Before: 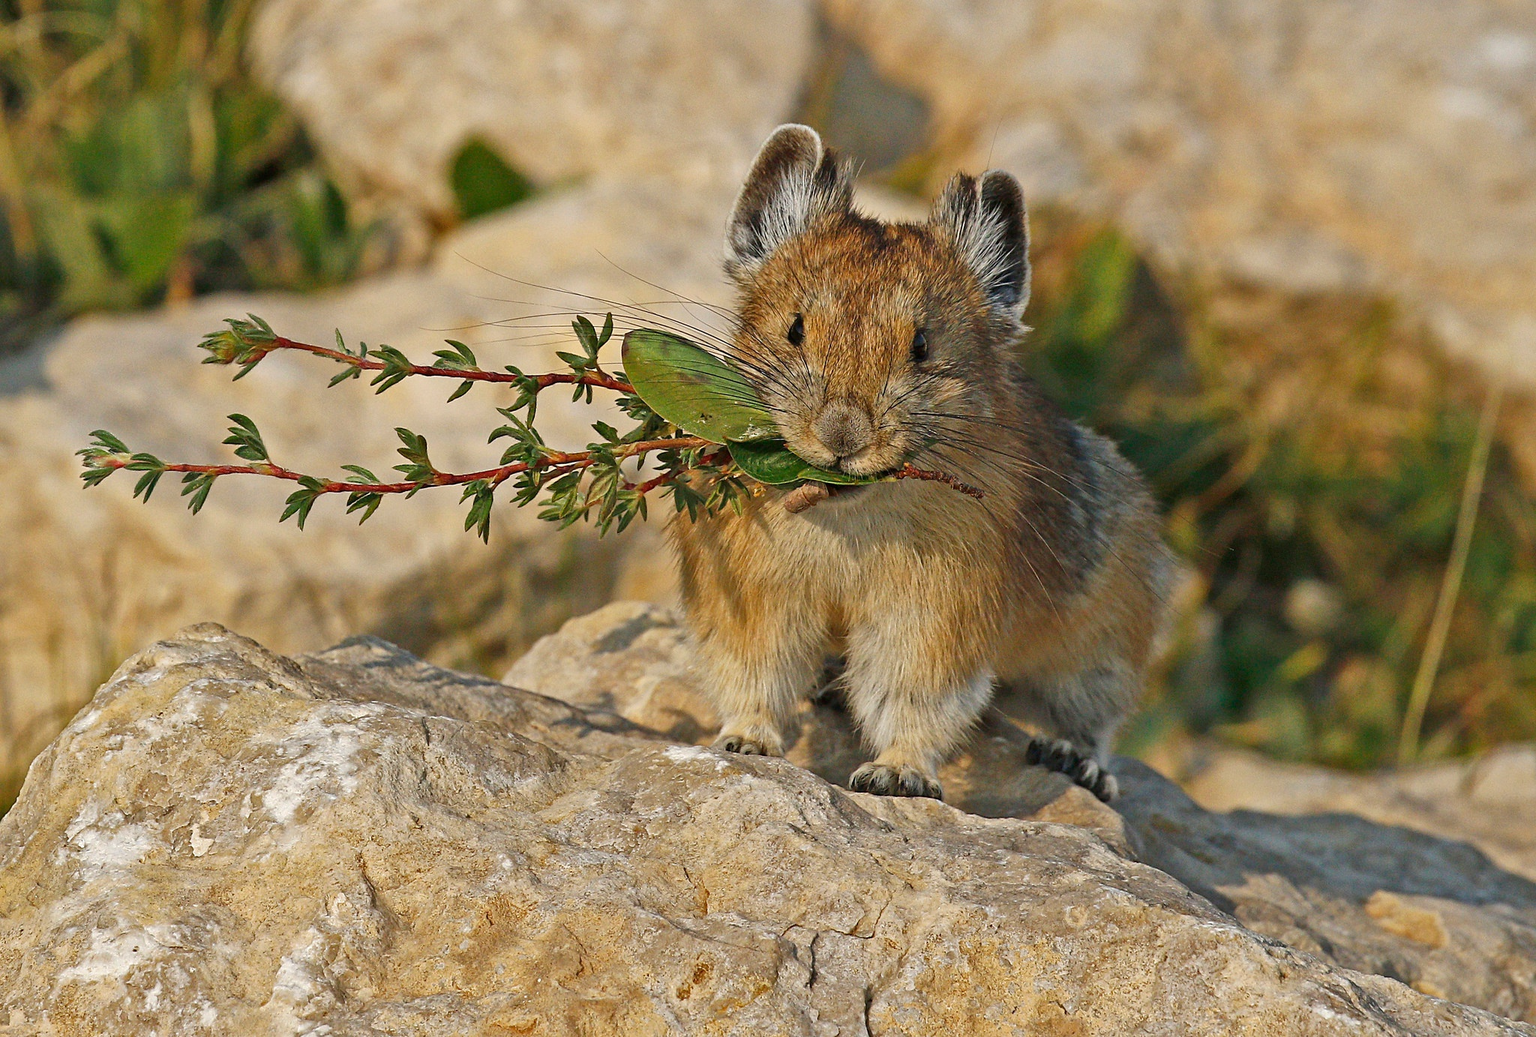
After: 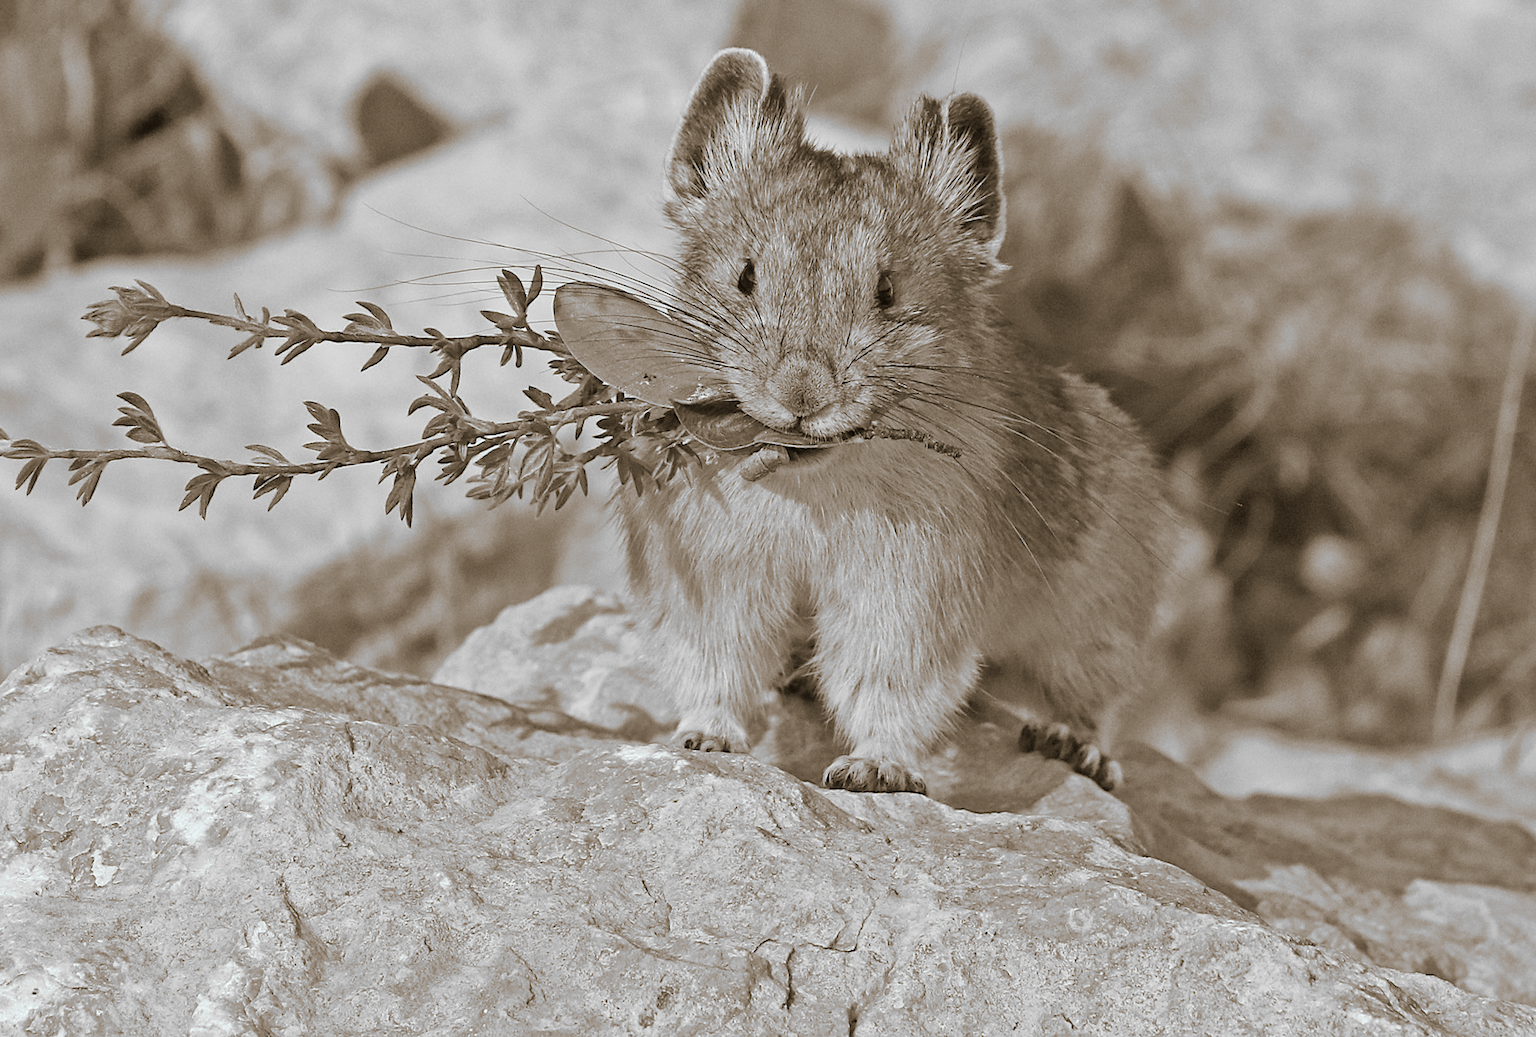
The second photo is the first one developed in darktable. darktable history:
monochrome: a 32, b 64, size 2.3
split-toning: shadows › hue 37.98°, highlights › hue 185.58°, balance -55.261
crop and rotate: angle 1.96°, left 5.673%, top 5.673%
contrast brightness saturation: brightness 0.15
